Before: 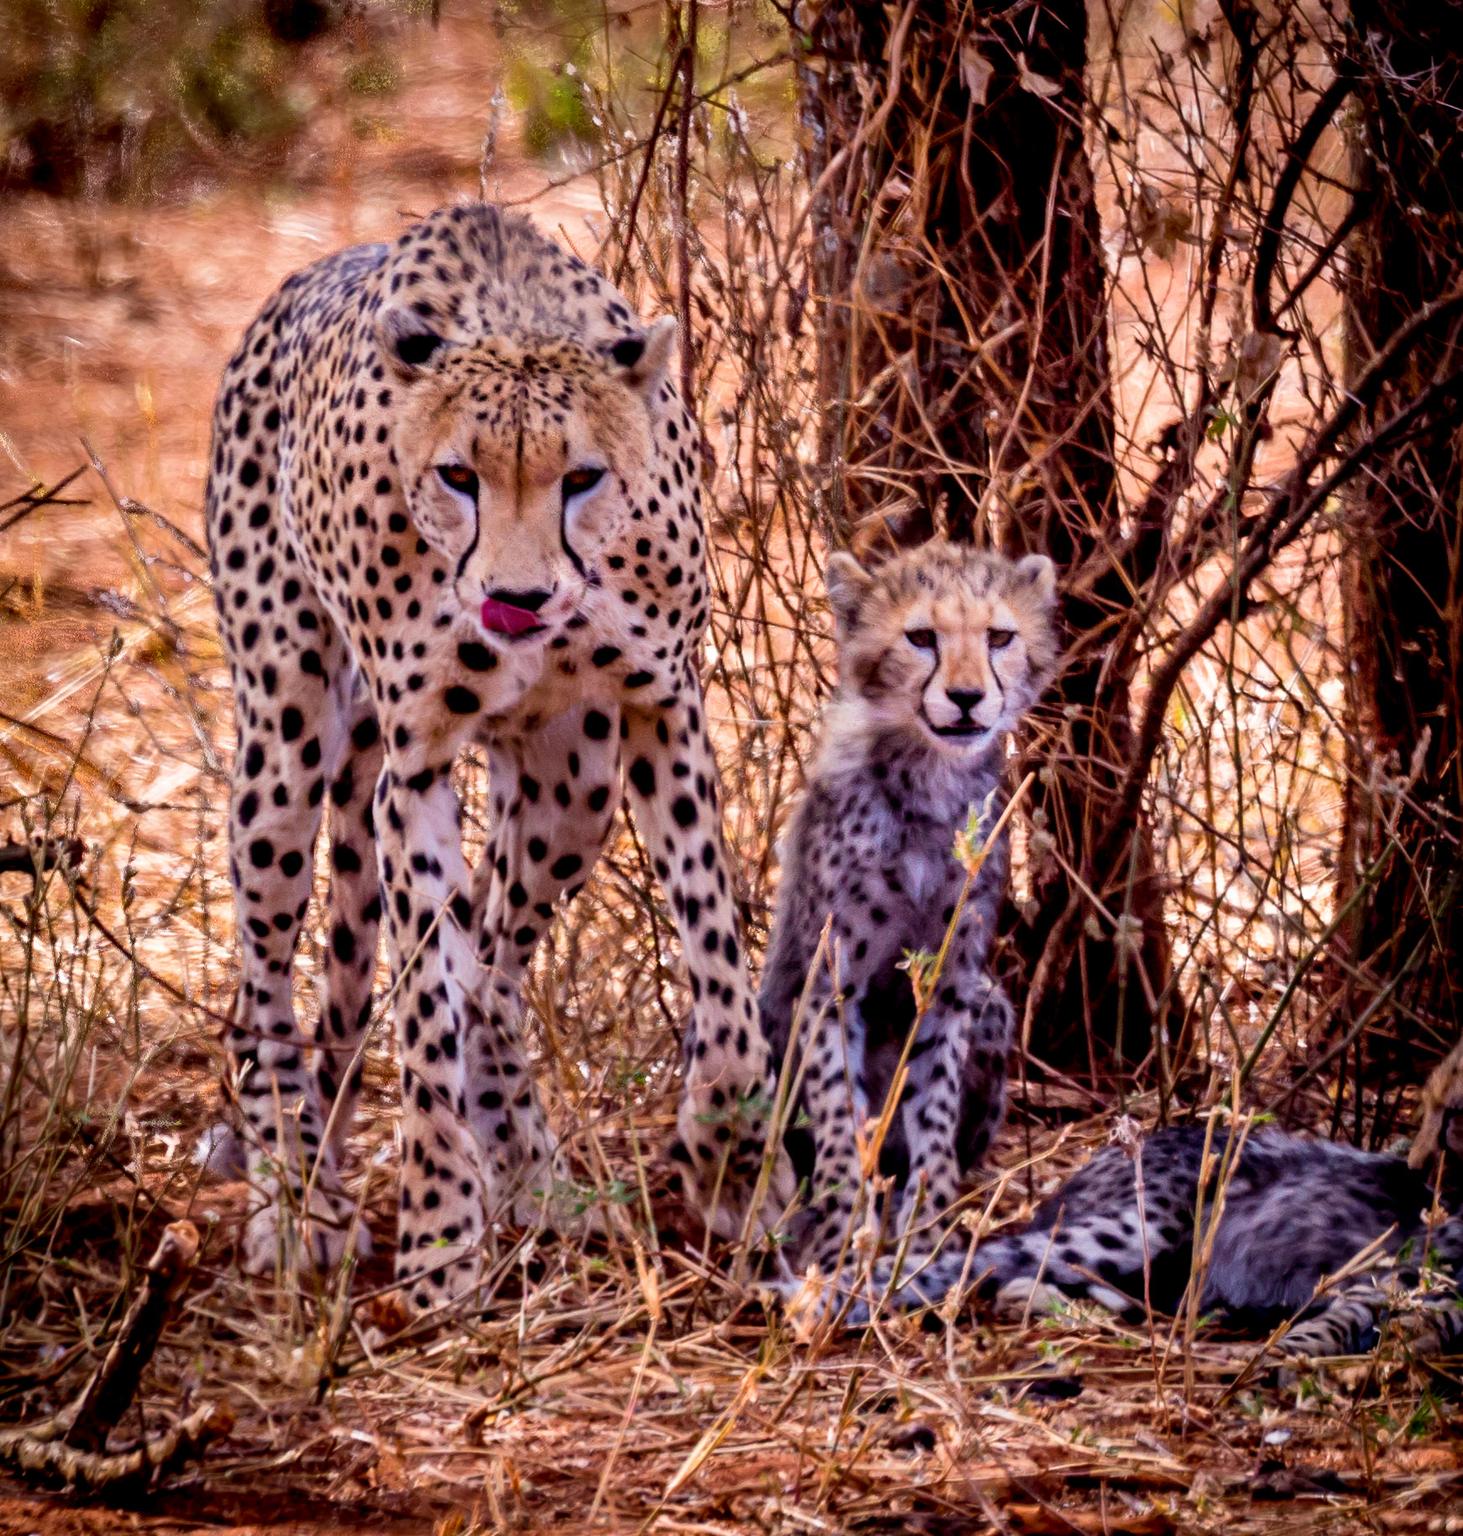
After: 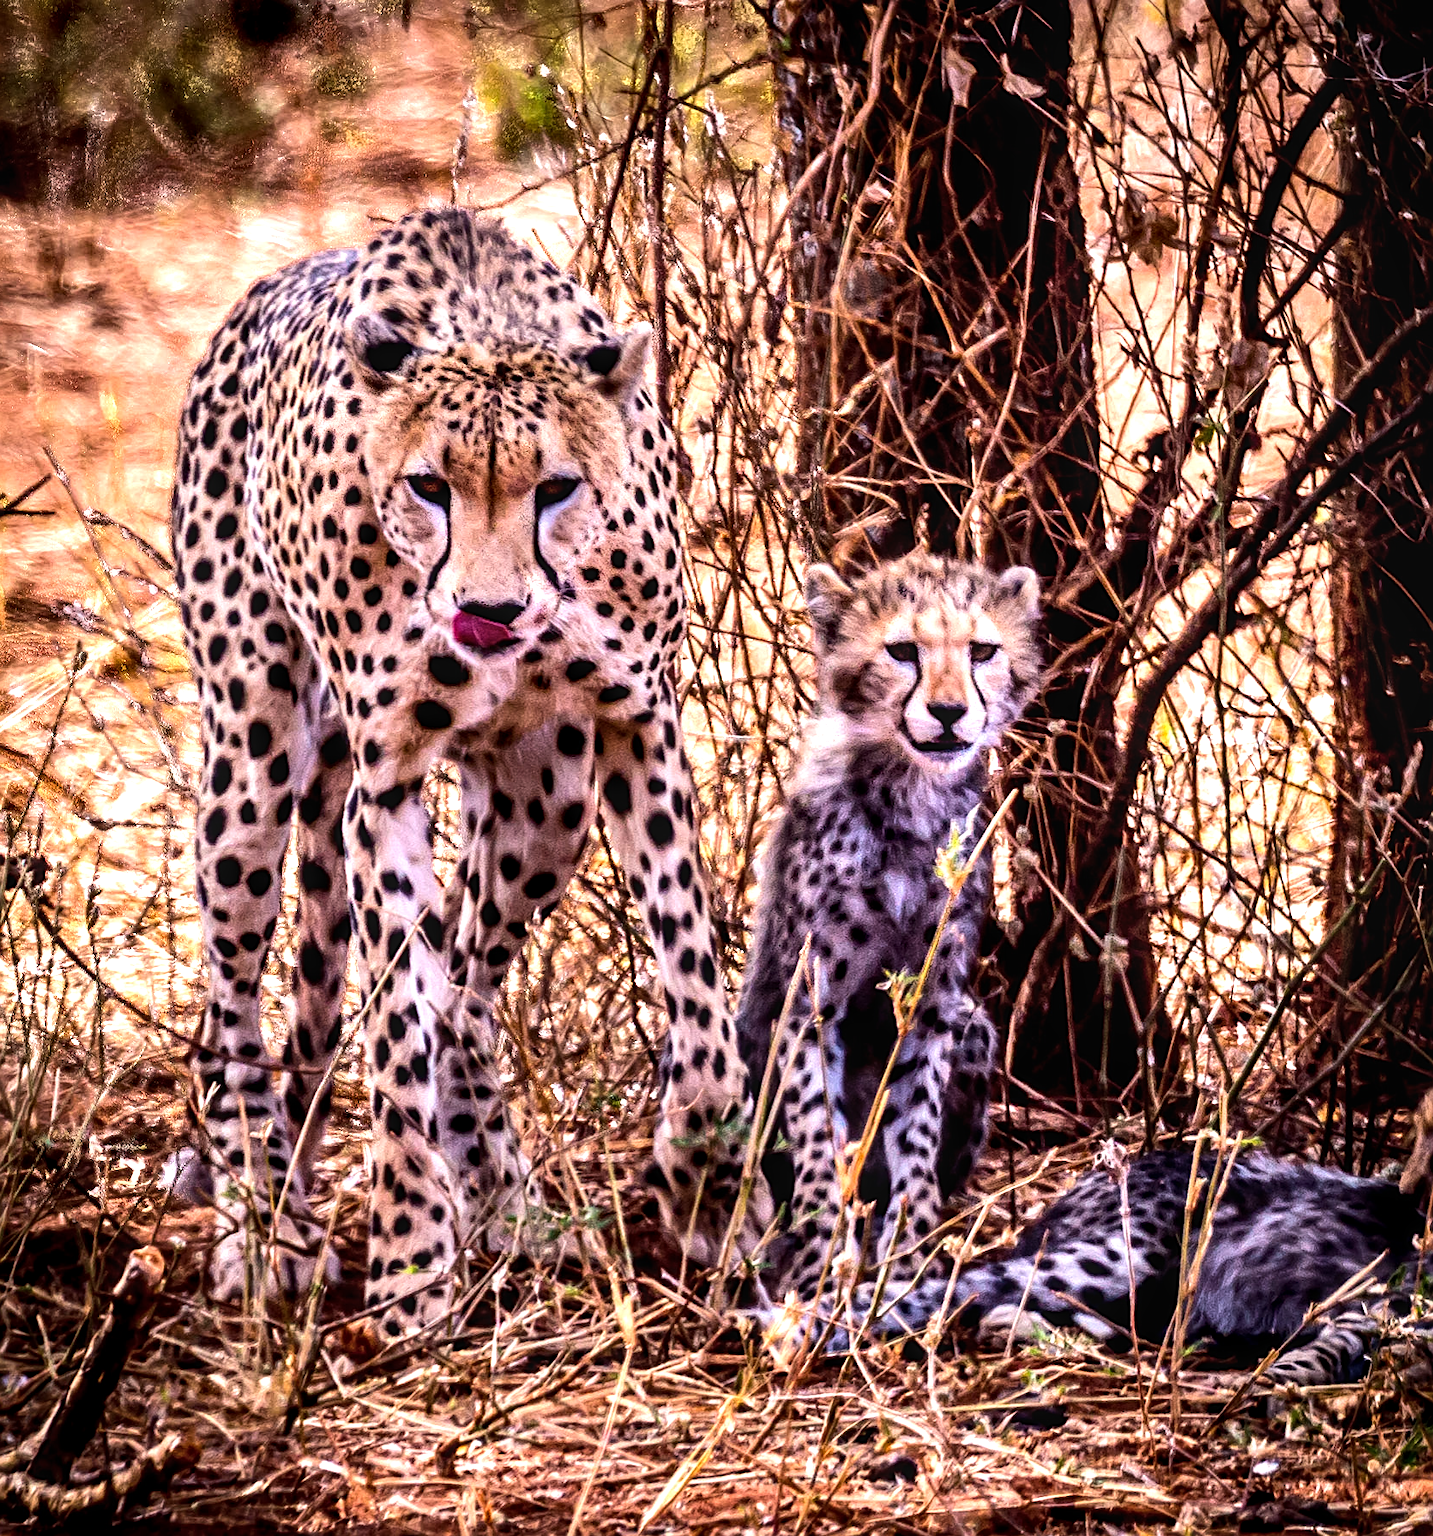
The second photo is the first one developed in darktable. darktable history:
local contrast: on, module defaults
tone equalizer: -8 EV -1.05 EV, -7 EV -1.03 EV, -6 EV -0.858 EV, -5 EV -0.58 EV, -3 EV 0.593 EV, -2 EV 0.871 EV, -1 EV 0.997 EV, +0 EV 1.07 EV, edges refinement/feathering 500, mask exposure compensation -1.57 EV, preserve details no
crop and rotate: left 2.629%, right 1.337%, bottom 2.037%
sharpen: on, module defaults
